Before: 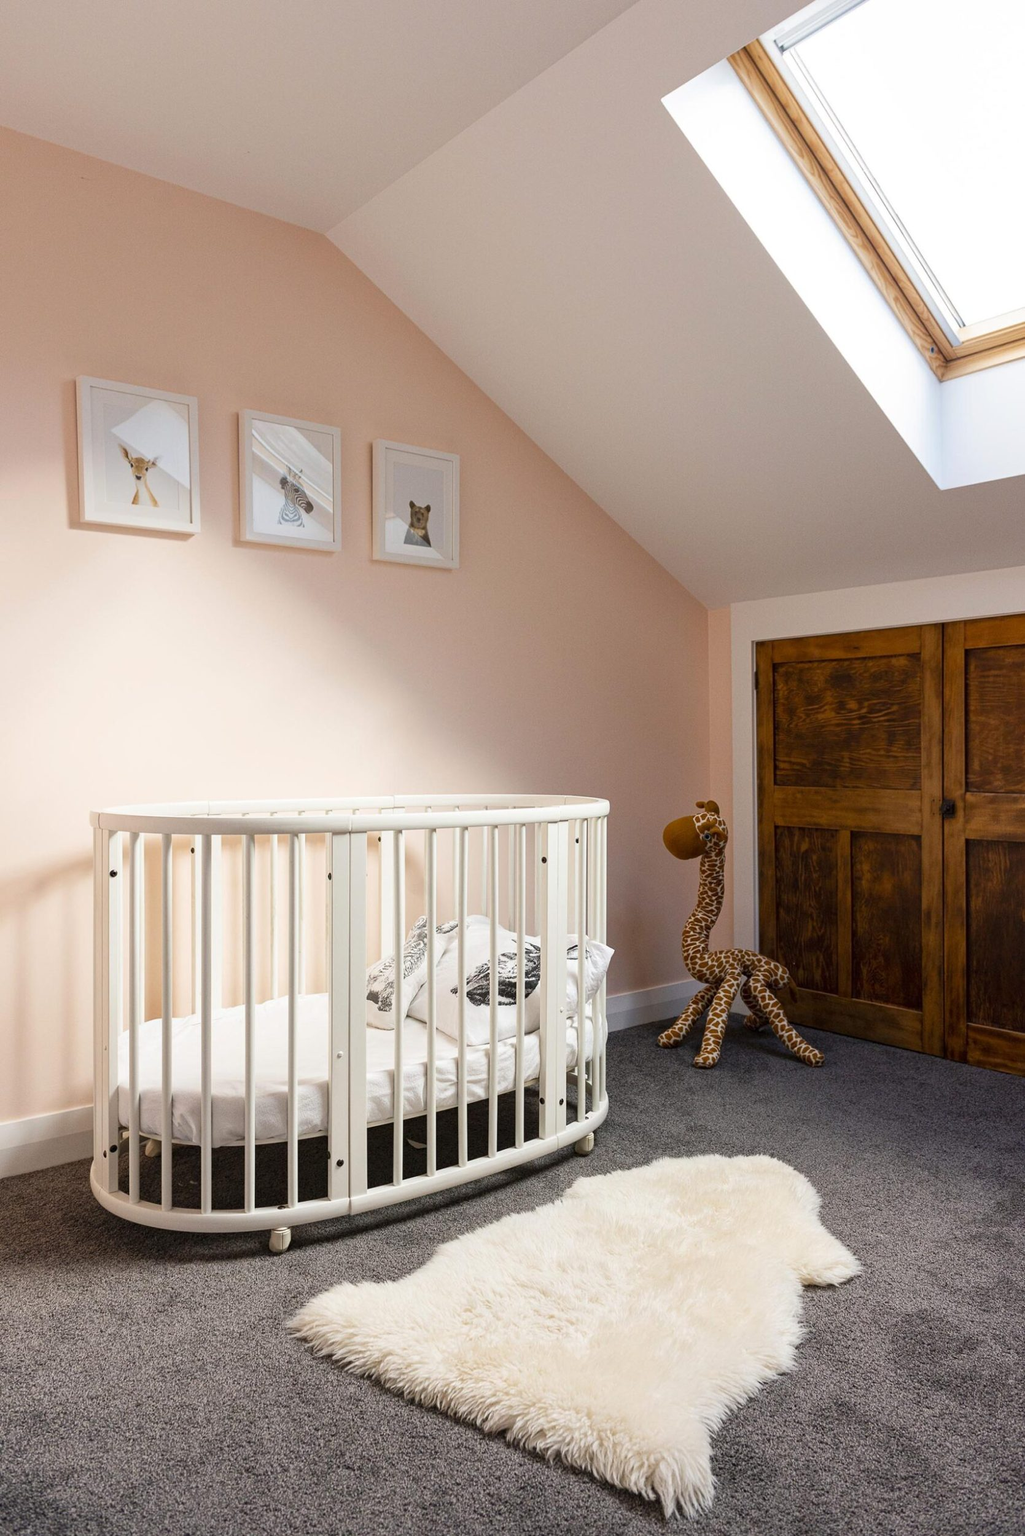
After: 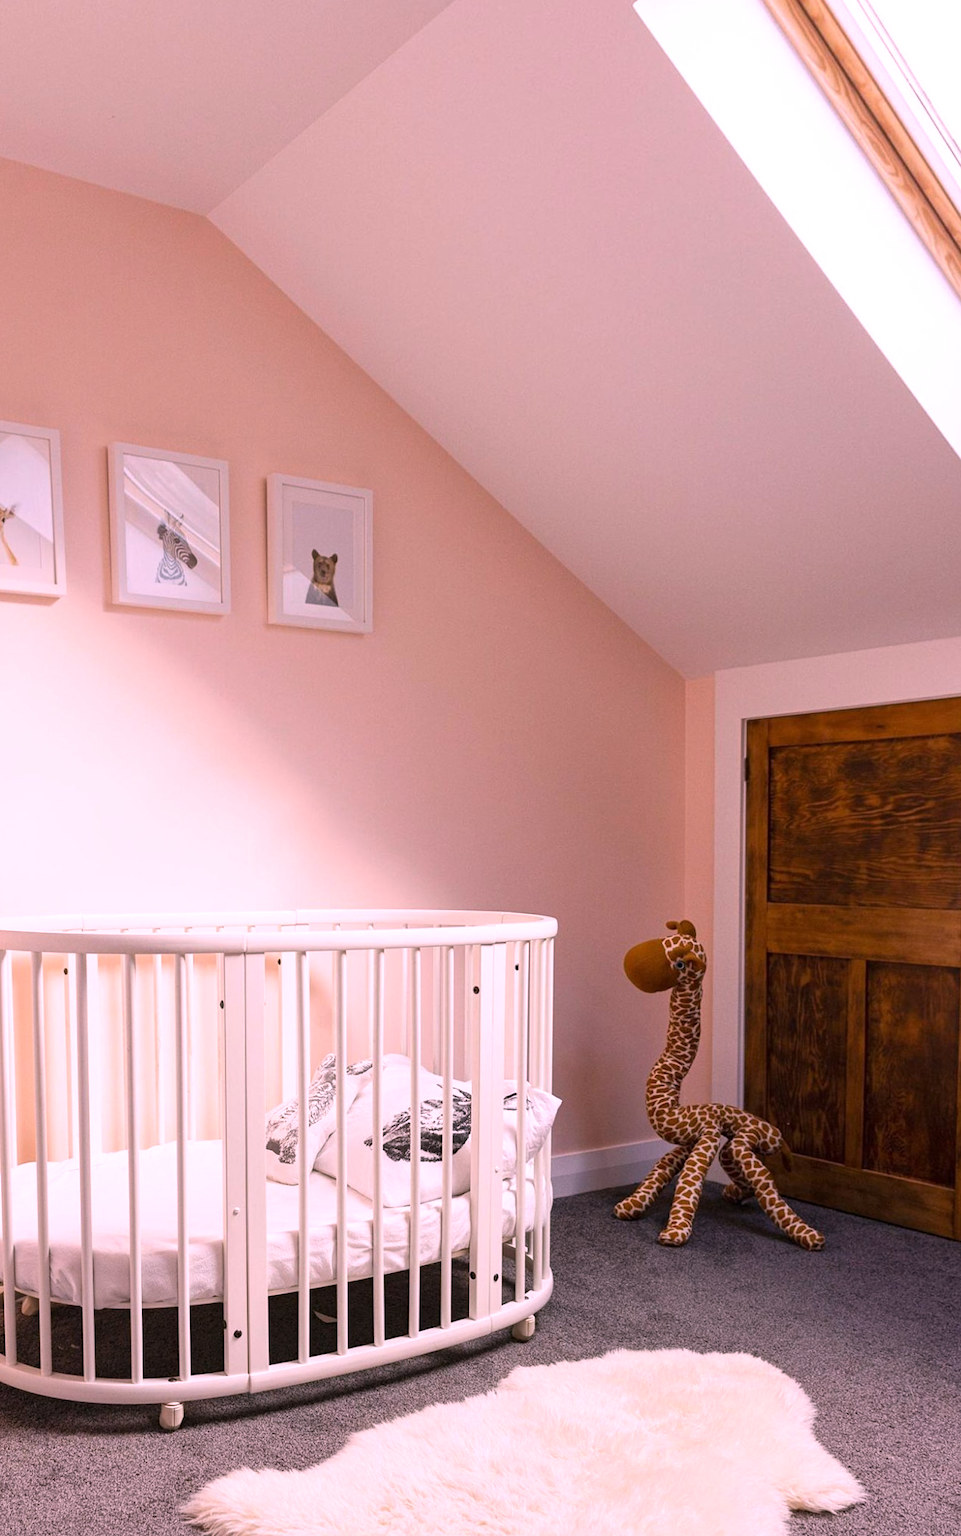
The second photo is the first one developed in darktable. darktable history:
crop: left 9.929%, top 3.475%, right 9.188%, bottom 9.529%
white balance: red 1.188, blue 1.11
rotate and perspective: rotation 0.062°, lens shift (vertical) 0.115, lens shift (horizontal) -0.133, crop left 0.047, crop right 0.94, crop top 0.061, crop bottom 0.94
